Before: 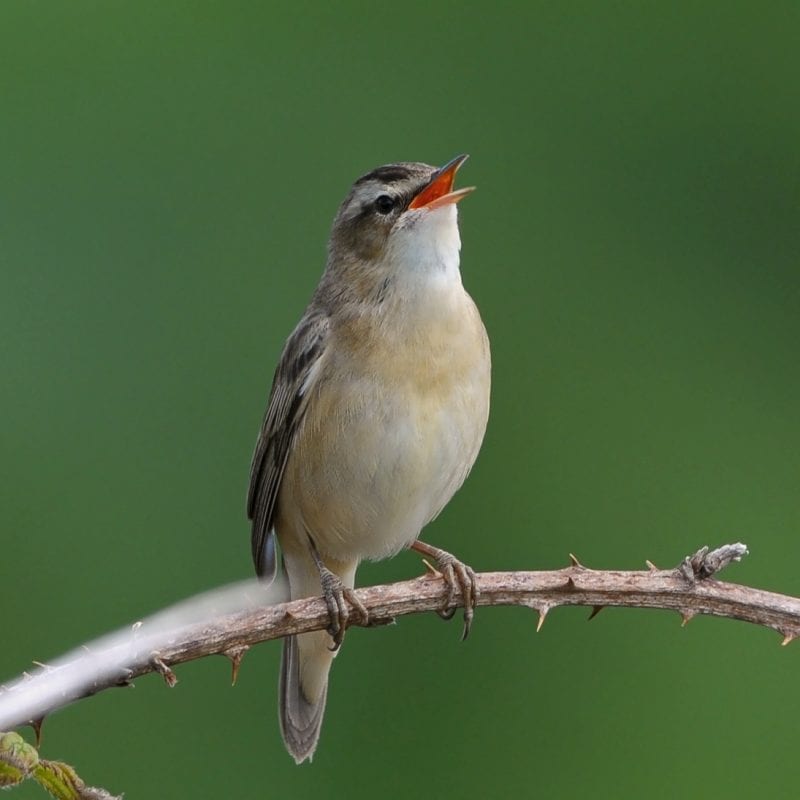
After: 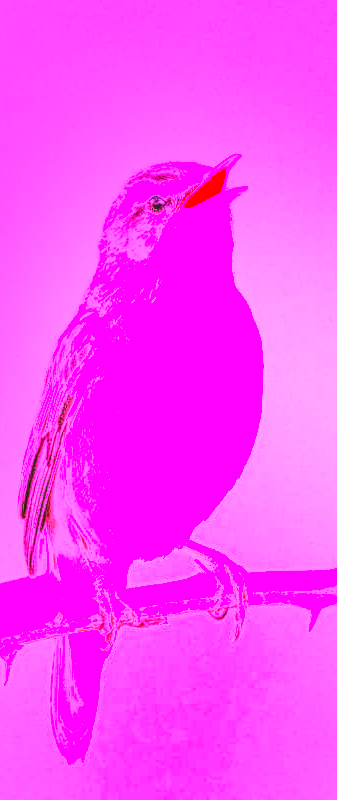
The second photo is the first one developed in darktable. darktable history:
white balance: red 8, blue 8
crop: left 28.583%, right 29.231%
local contrast: highlights 20%, detail 150%
tone curve: curves: ch0 [(0, 0.032) (0.094, 0.08) (0.265, 0.208) (0.41, 0.417) (0.498, 0.496) (0.638, 0.673) (0.845, 0.828) (0.994, 0.964)]; ch1 [(0, 0) (0.161, 0.092) (0.37, 0.302) (0.417, 0.434) (0.492, 0.502) (0.576, 0.589) (0.644, 0.638) (0.725, 0.765) (1, 1)]; ch2 [(0, 0) (0.352, 0.403) (0.45, 0.469) (0.521, 0.515) (0.55, 0.528) (0.589, 0.576) (1, 1)], color space Lab, independent channels, preserve colors none
